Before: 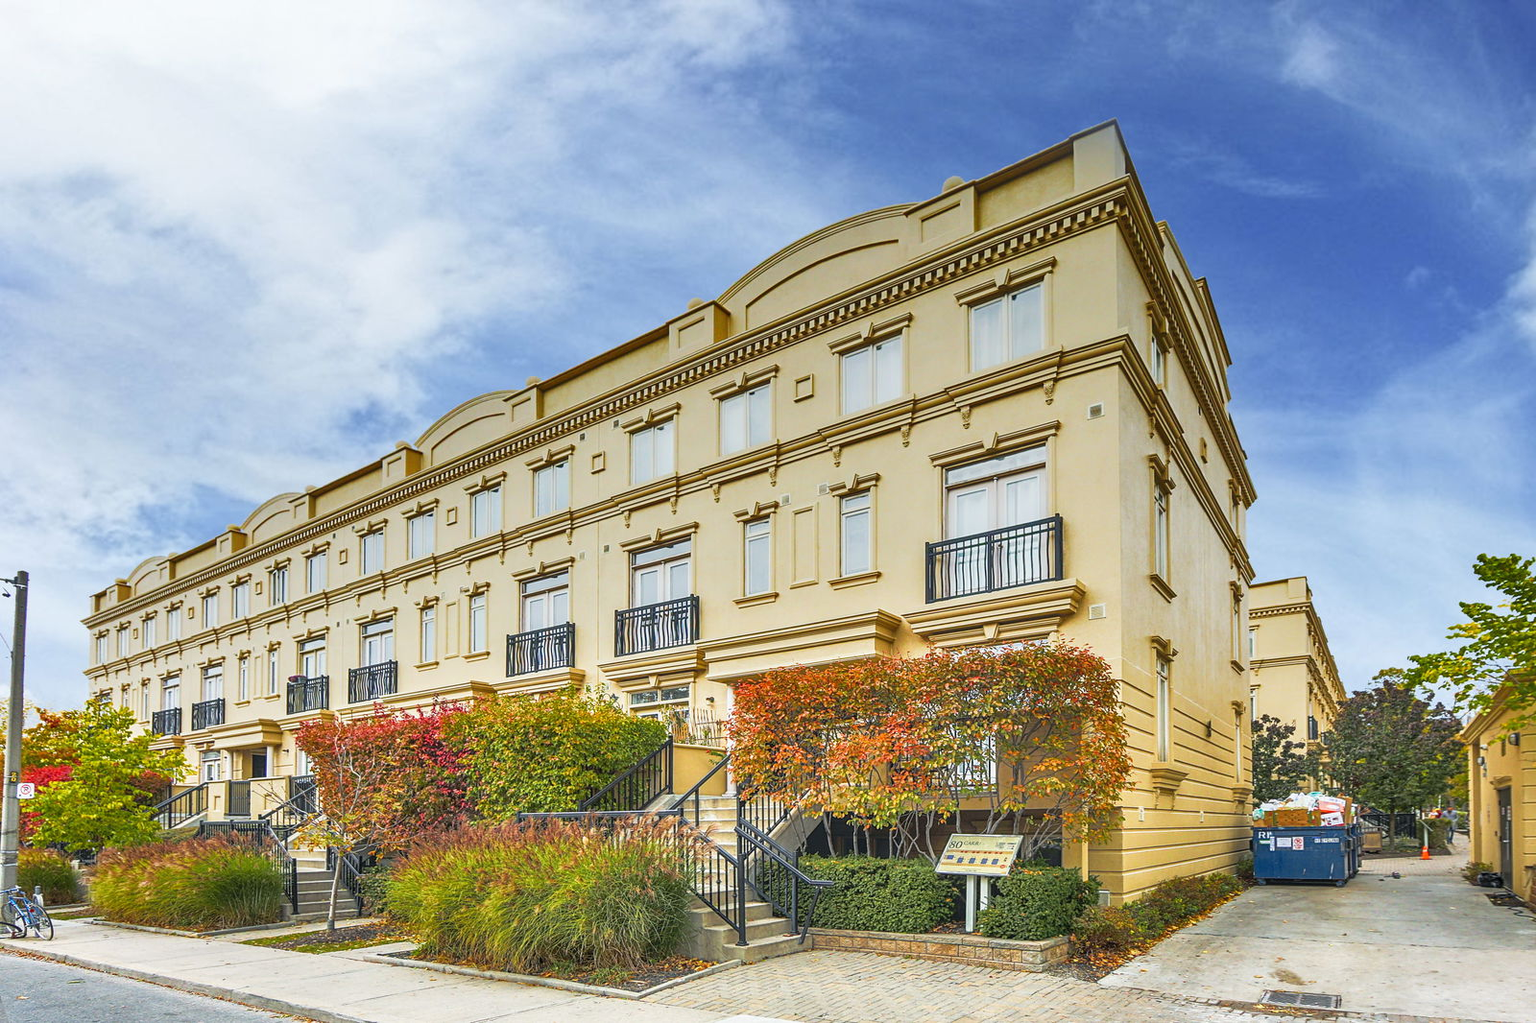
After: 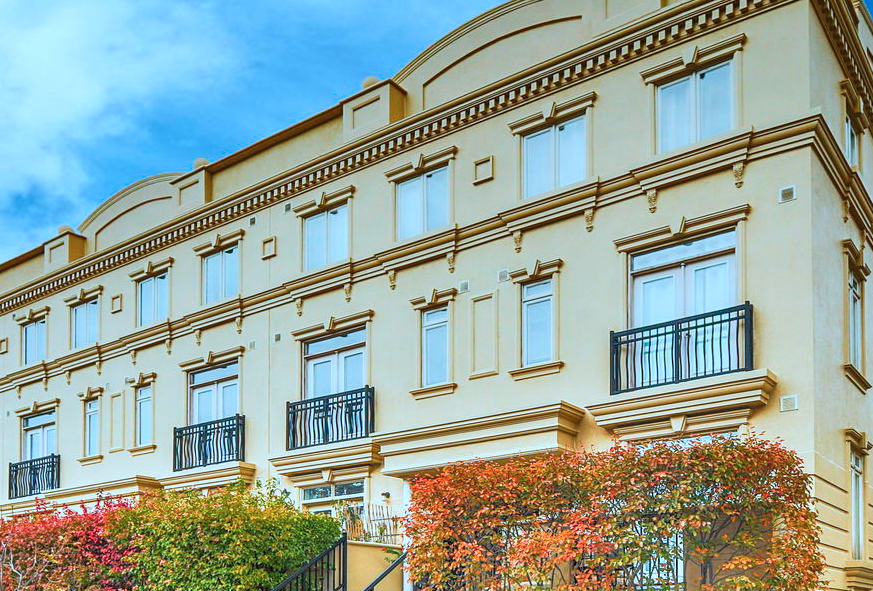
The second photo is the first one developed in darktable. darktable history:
color correction: highlights a* -9.84, highlights b* -21.98
crop and rotate: left 22.157%, top 22.04%, right 23.221%, bottom 22.46%
